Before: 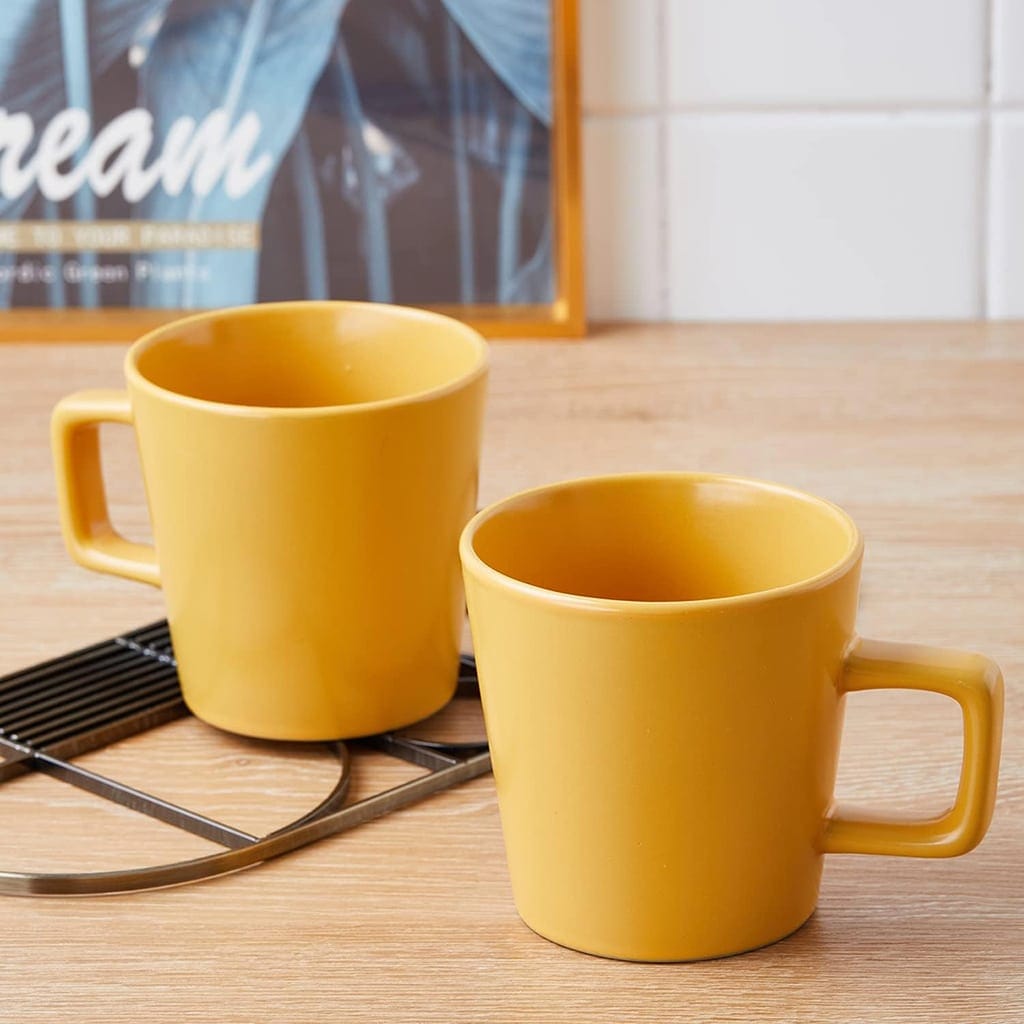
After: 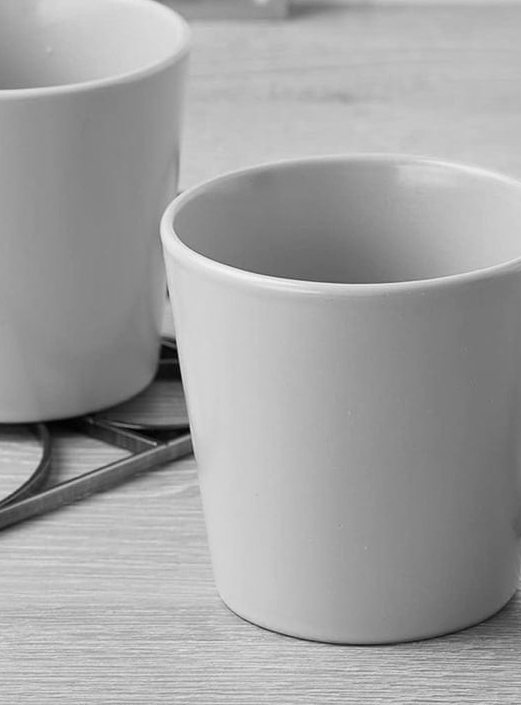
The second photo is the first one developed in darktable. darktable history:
crop and rotate: left 29.237%, top 31.152%, right 19.807%
monochrome: a 26.22, b 42.67, size 0.8
